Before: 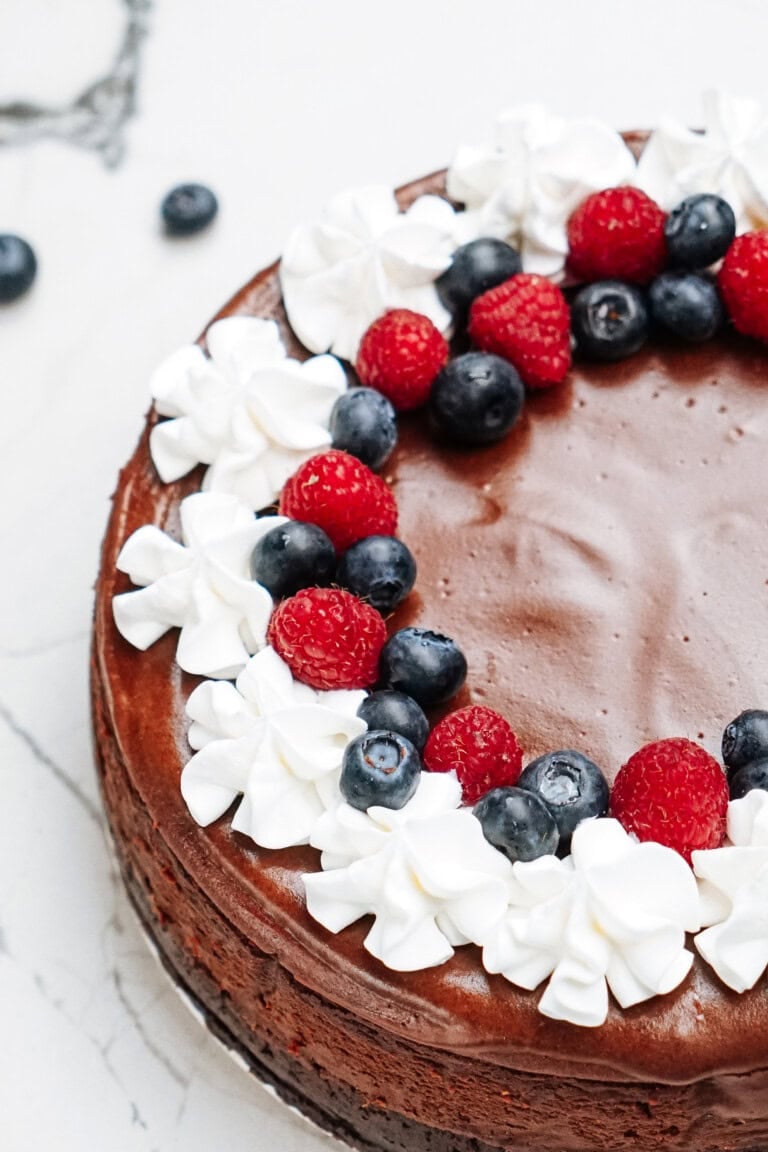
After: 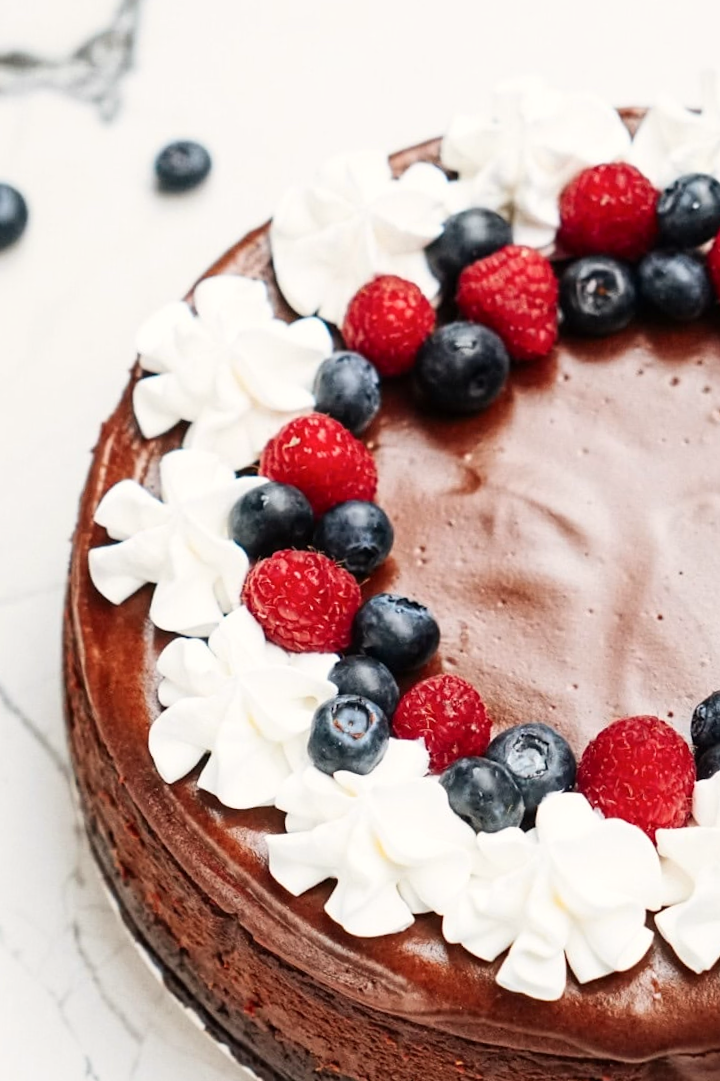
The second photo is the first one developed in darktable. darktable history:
crop and rotate: angle -2.54°
exposure: compensate highlight preservation false
contrast brightness saturation: contrast 0.148, brightness 0.048
color calibration: gray › normalize channels true, x 0.34, y 0.354, temperature 5203.49 K, gamut compression 0.029
